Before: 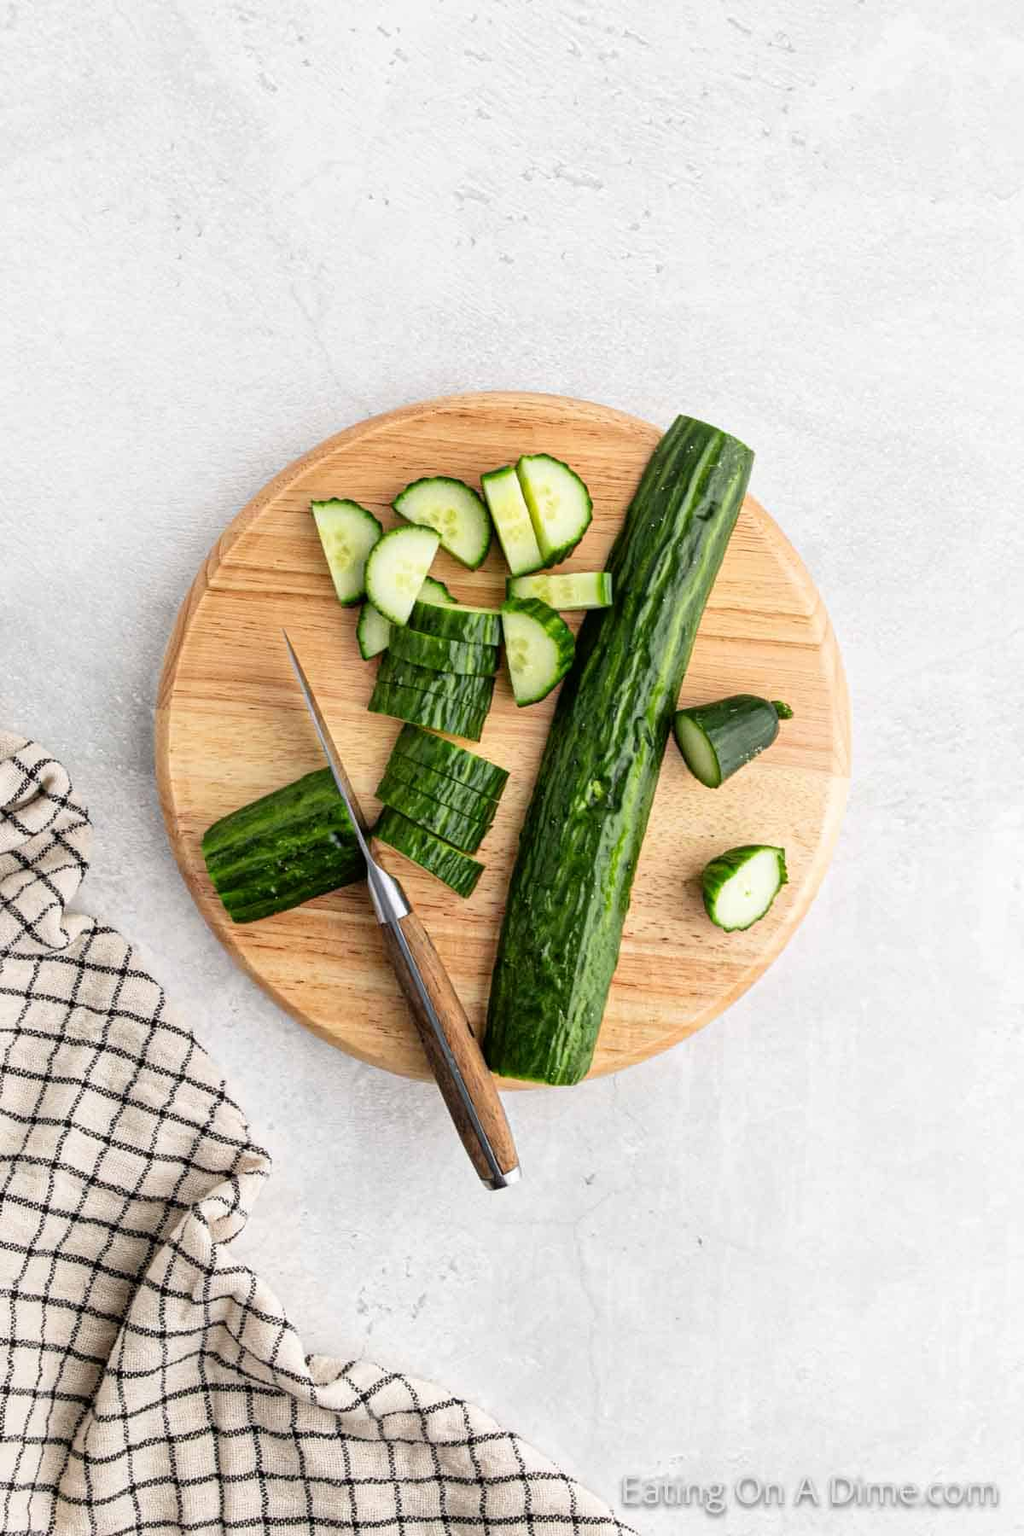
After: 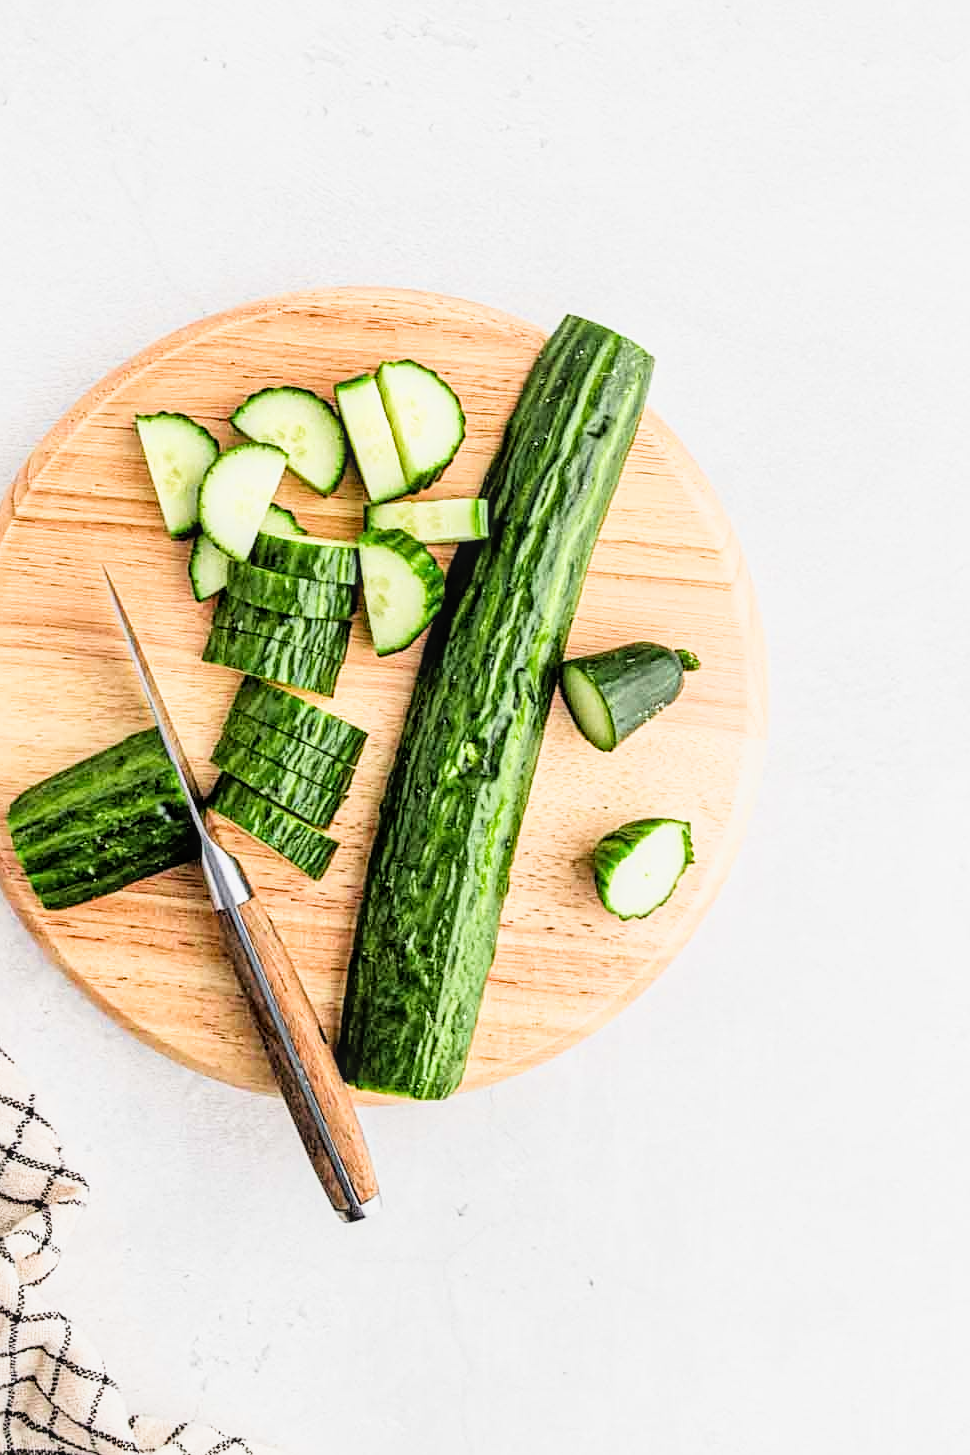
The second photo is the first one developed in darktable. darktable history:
sharpen: on, module defaults
local contrast: on, module defaults
crop: left 19.159%, top 9.58%, bottom 9.58%
exposure: black level correction 0, exposure 1.1 EV, compensate exposure bias true, compensate highlight preservation false
filmic rgb: black relative exposure -7.75 EV, white relative exposure 4.4 EV, threshold 3 EV, hardness 3.76, latitude 50%, contrast 1.1, color science v5 (2021), contrast in shadows safe, contrast in highlights safe, enable highlight reconstruction true
color zones: curves: ch1 [(0, 0.523) (0.143, 0.545) (0.286, 0.52) (0.429, 0.506) (0.571, 0.503) (0.714, 0.503) (0.857, 0.508) (1, 0.523)]
